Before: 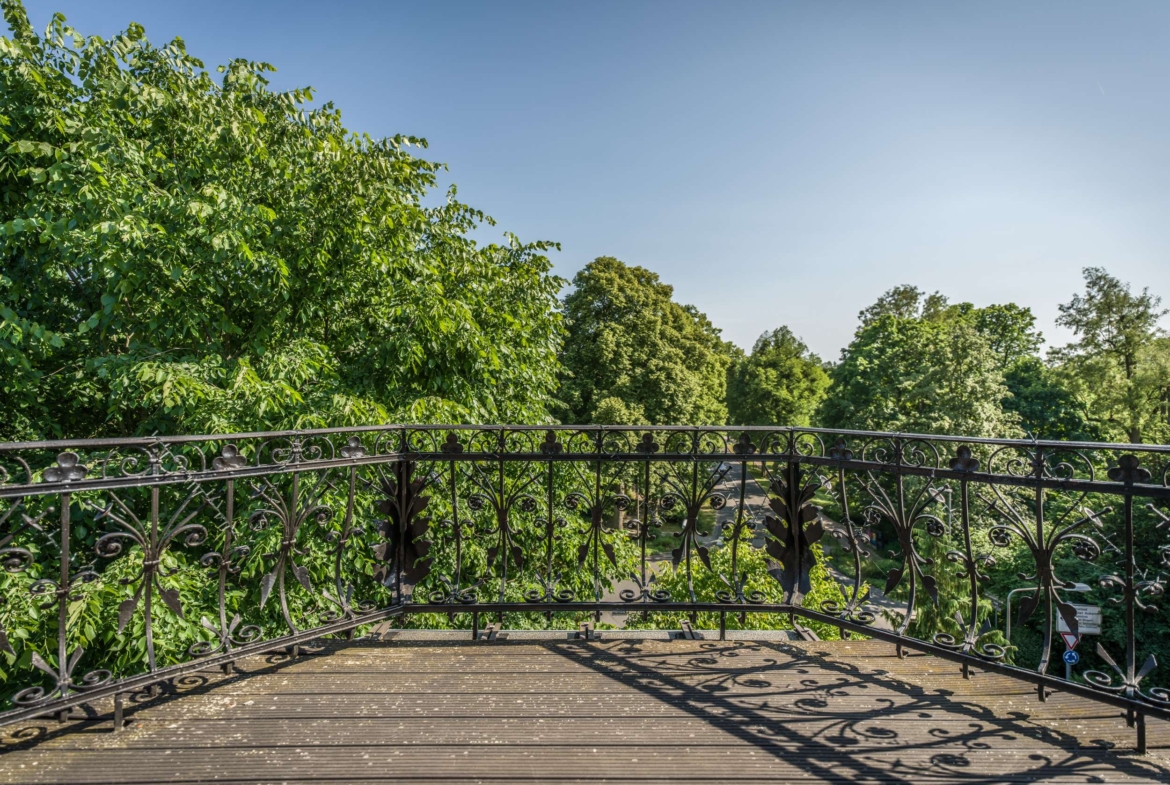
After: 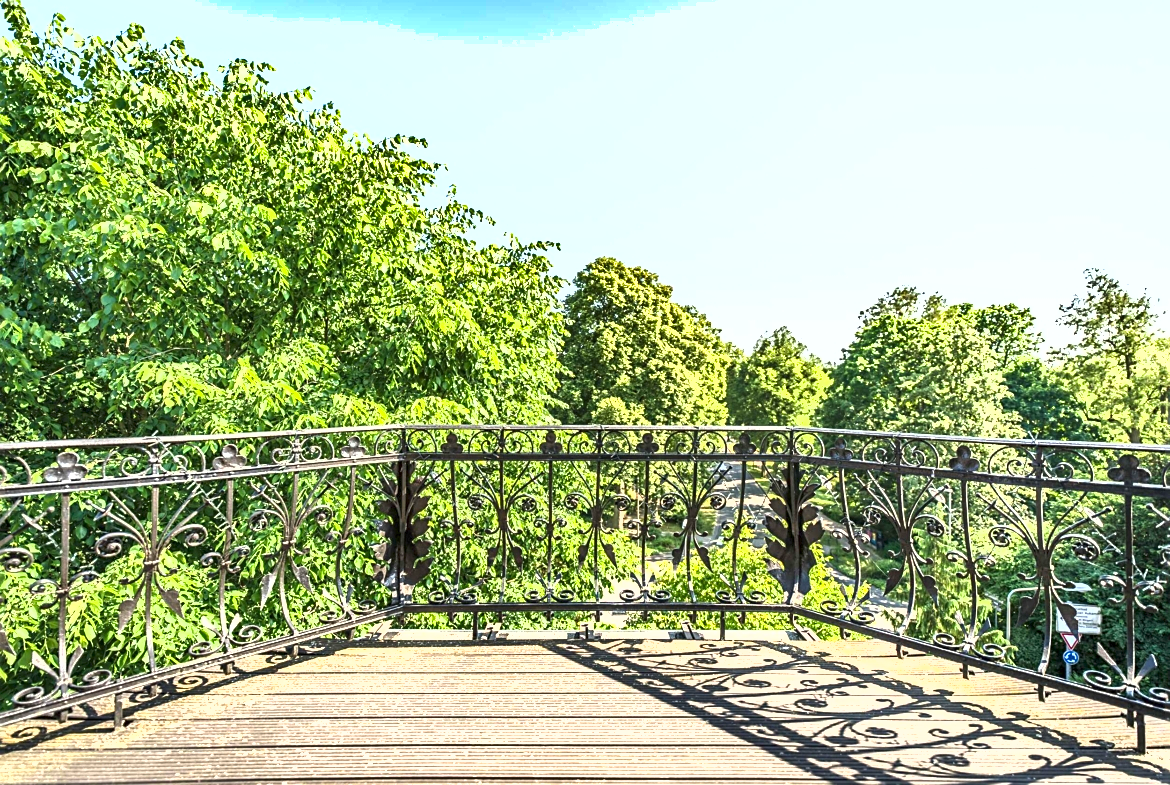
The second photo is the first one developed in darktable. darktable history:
shadows and highlights: low approximation 0.01, soften with gaussian
exposure: black level correction 0, exposure 1.975 EV, compensate exposure bias true, compensate highlight preservation false
sharpen: on, module defaults
